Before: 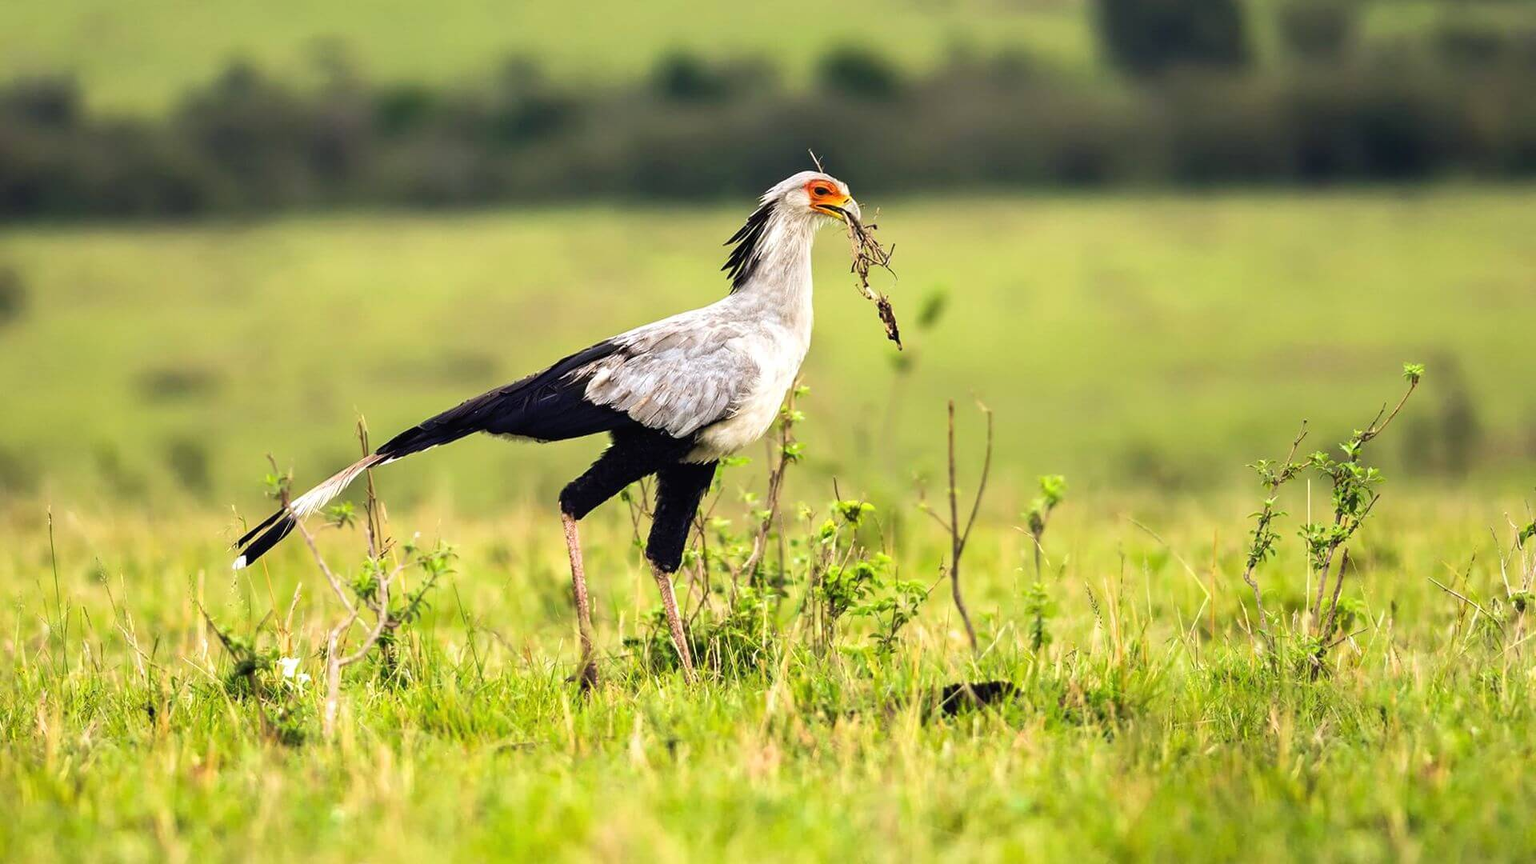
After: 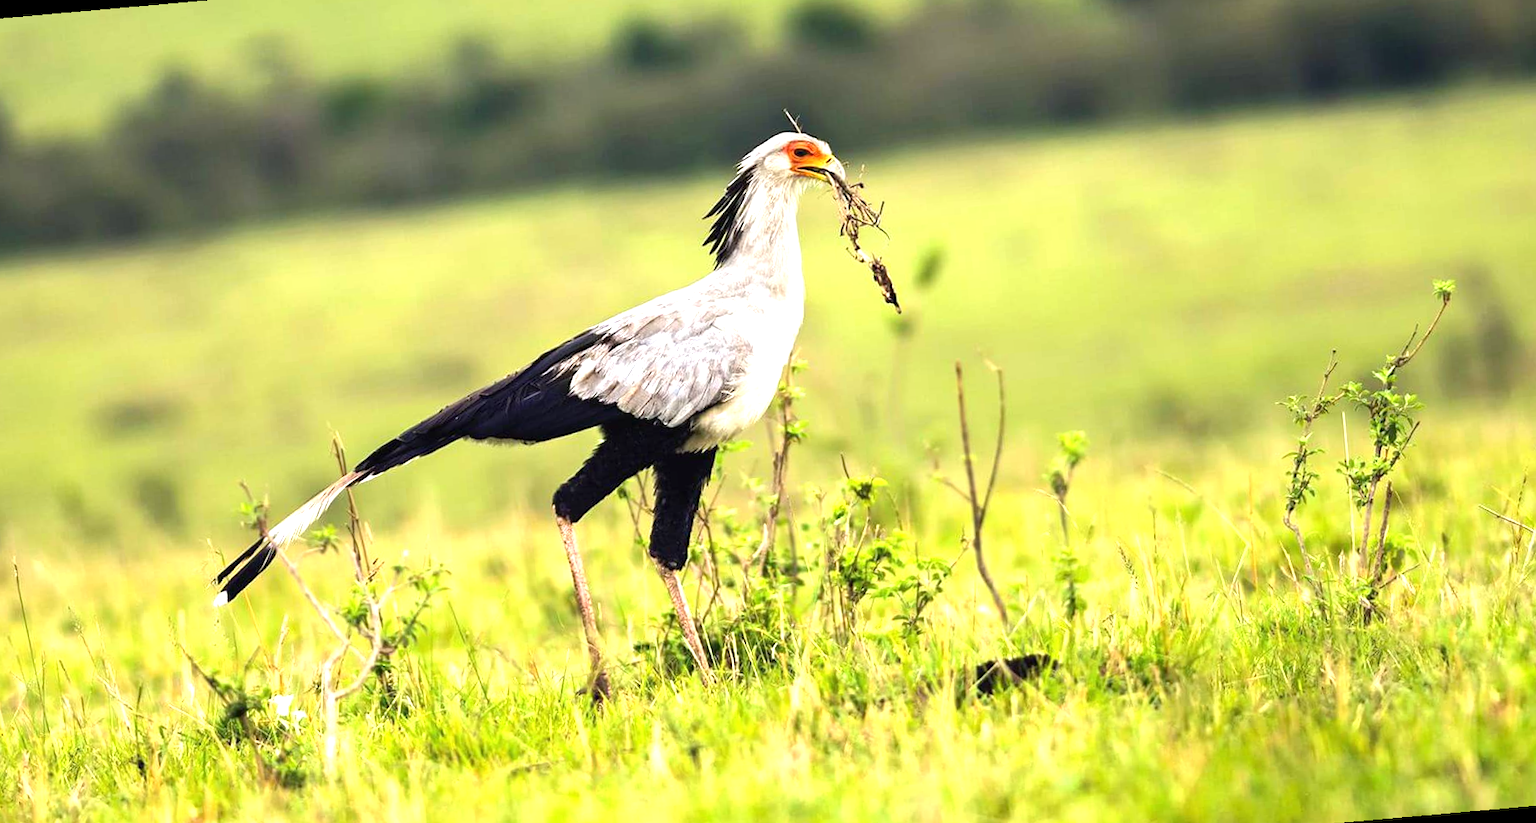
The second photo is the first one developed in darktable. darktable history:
exposure: exposure 0.636 EV, compensate highlight preservation false
white balance: emerald 1
rotate and perspective: rotation -5°, crop left 0.05, crop right 0.952, crop top 0.11, crop bottom 0.89
